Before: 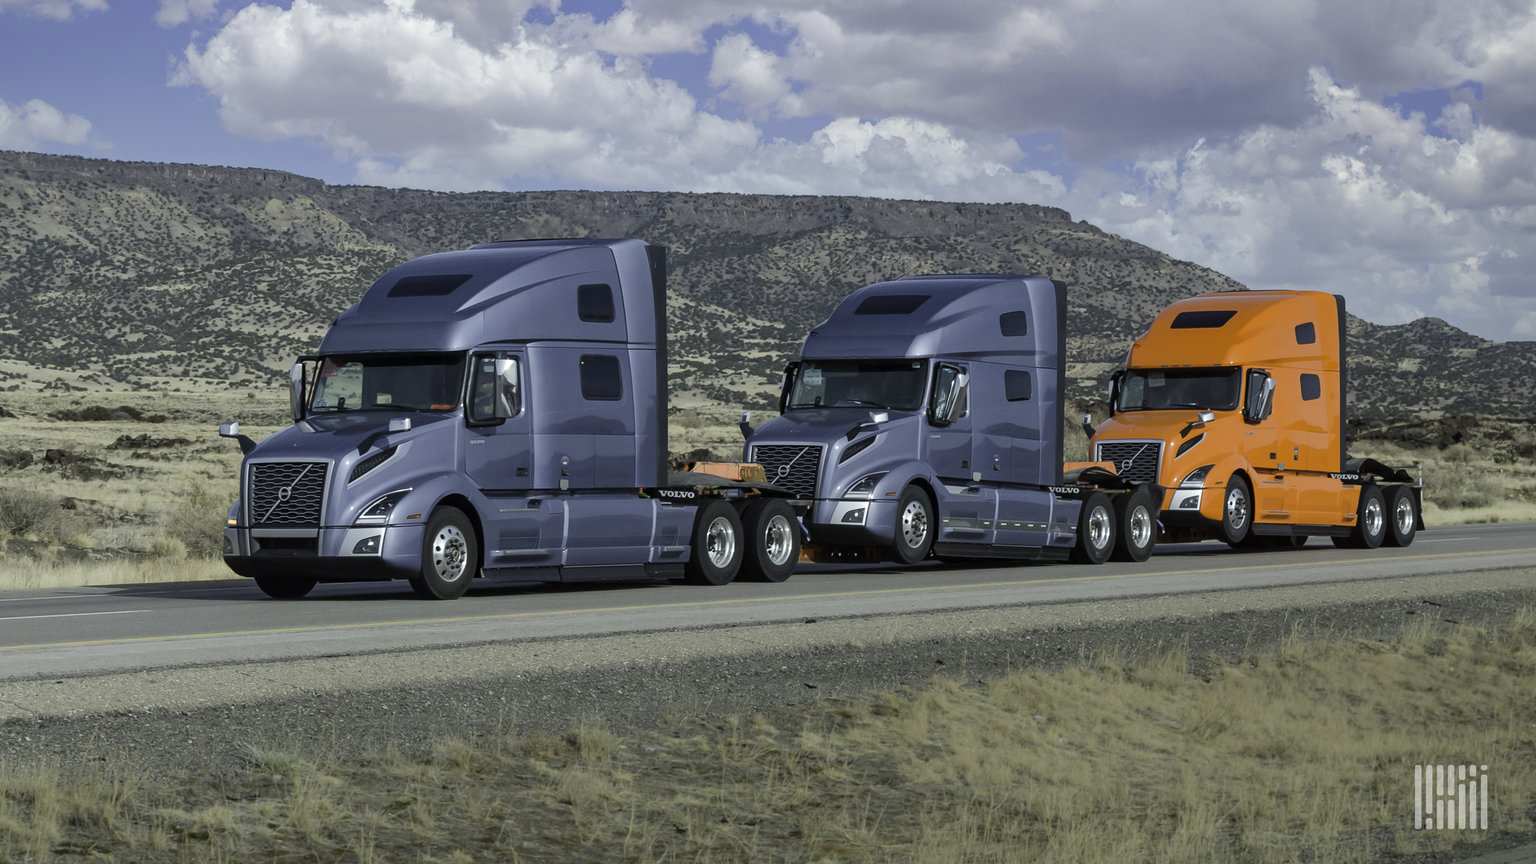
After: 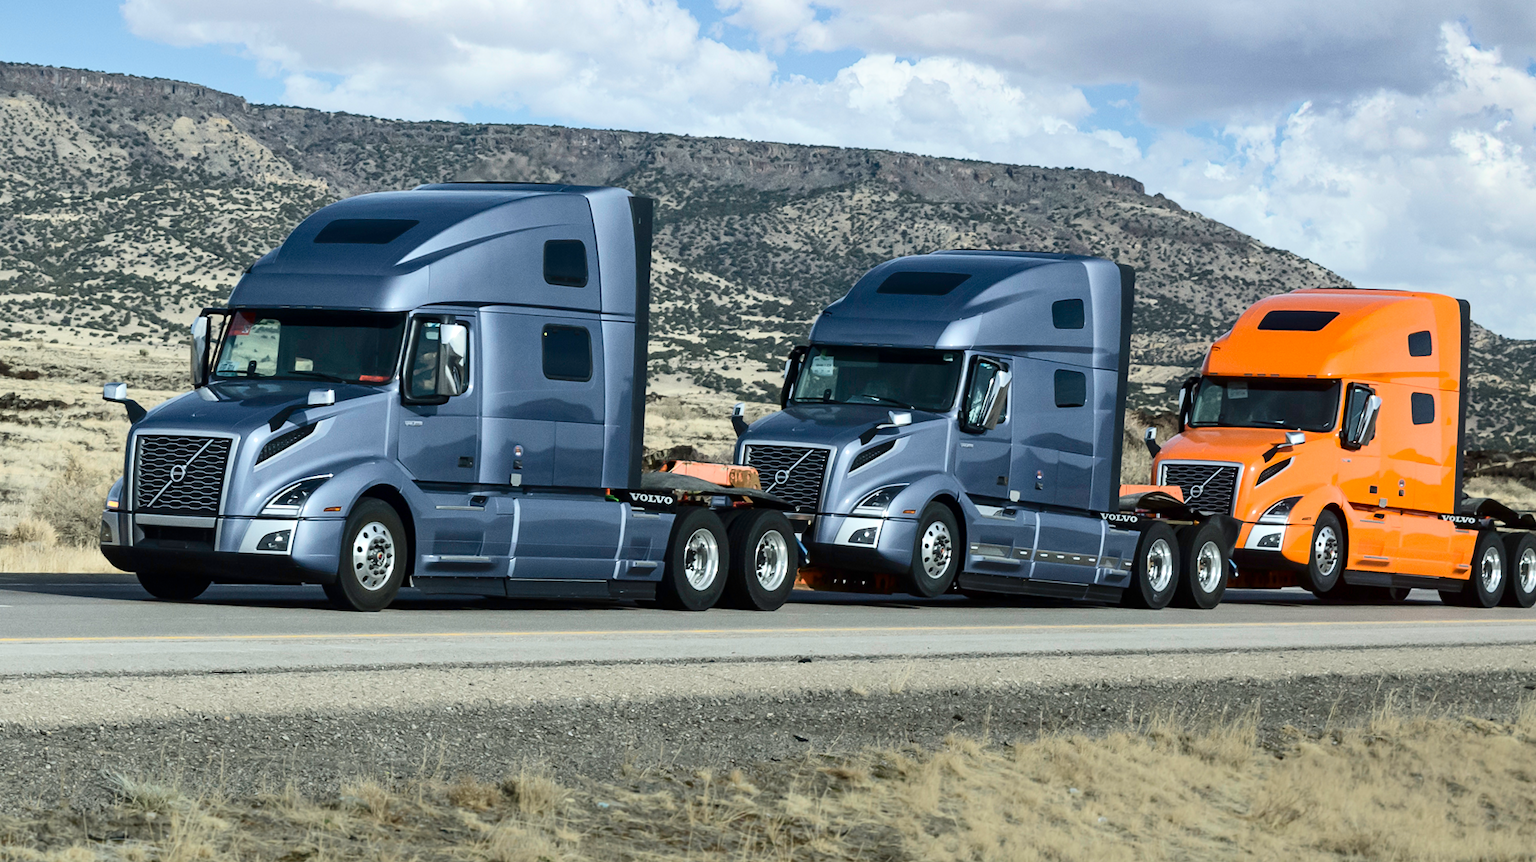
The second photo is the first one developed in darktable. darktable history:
contrast brightness saturation: contrast 0.284
crop and rotate: angle -2.97°, left 5.057%, top 5.208%, right 4.683%, bottom 4.638%
exposure: exposure 0.208 EV, compensate highlight preservation false
